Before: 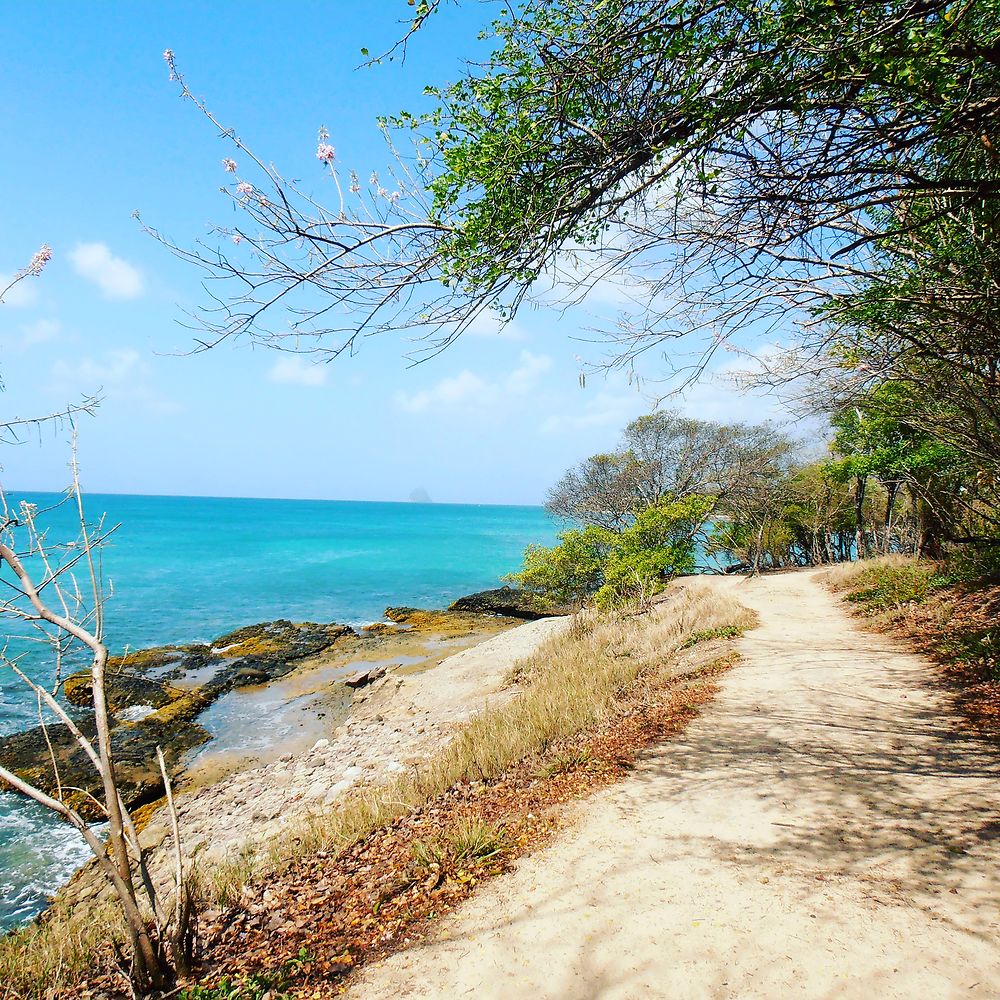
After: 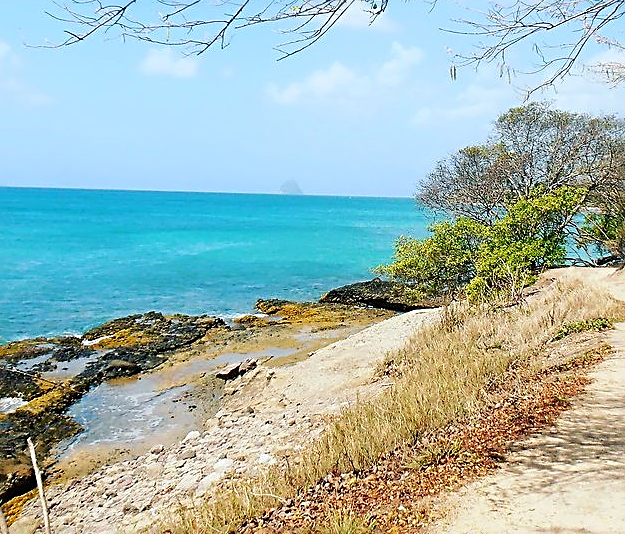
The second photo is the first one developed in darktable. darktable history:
sharpen: radius 2.533, amount 0.629
crop: left 12.906%, top 30.872%, right 24.535%, bottom 15.708%
